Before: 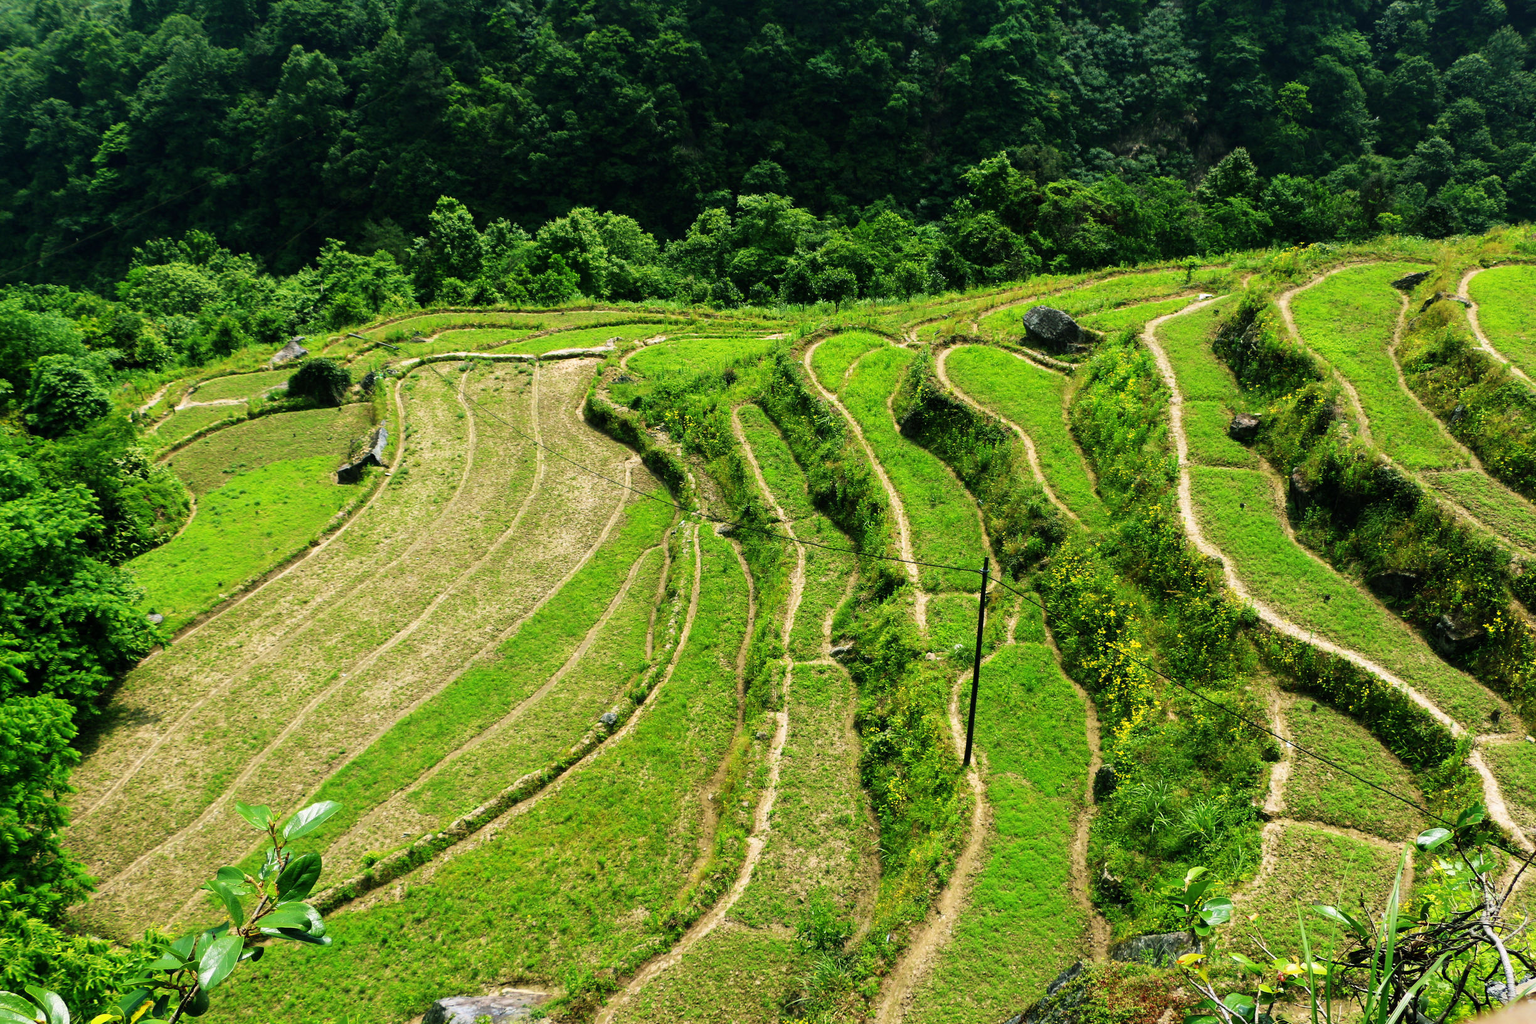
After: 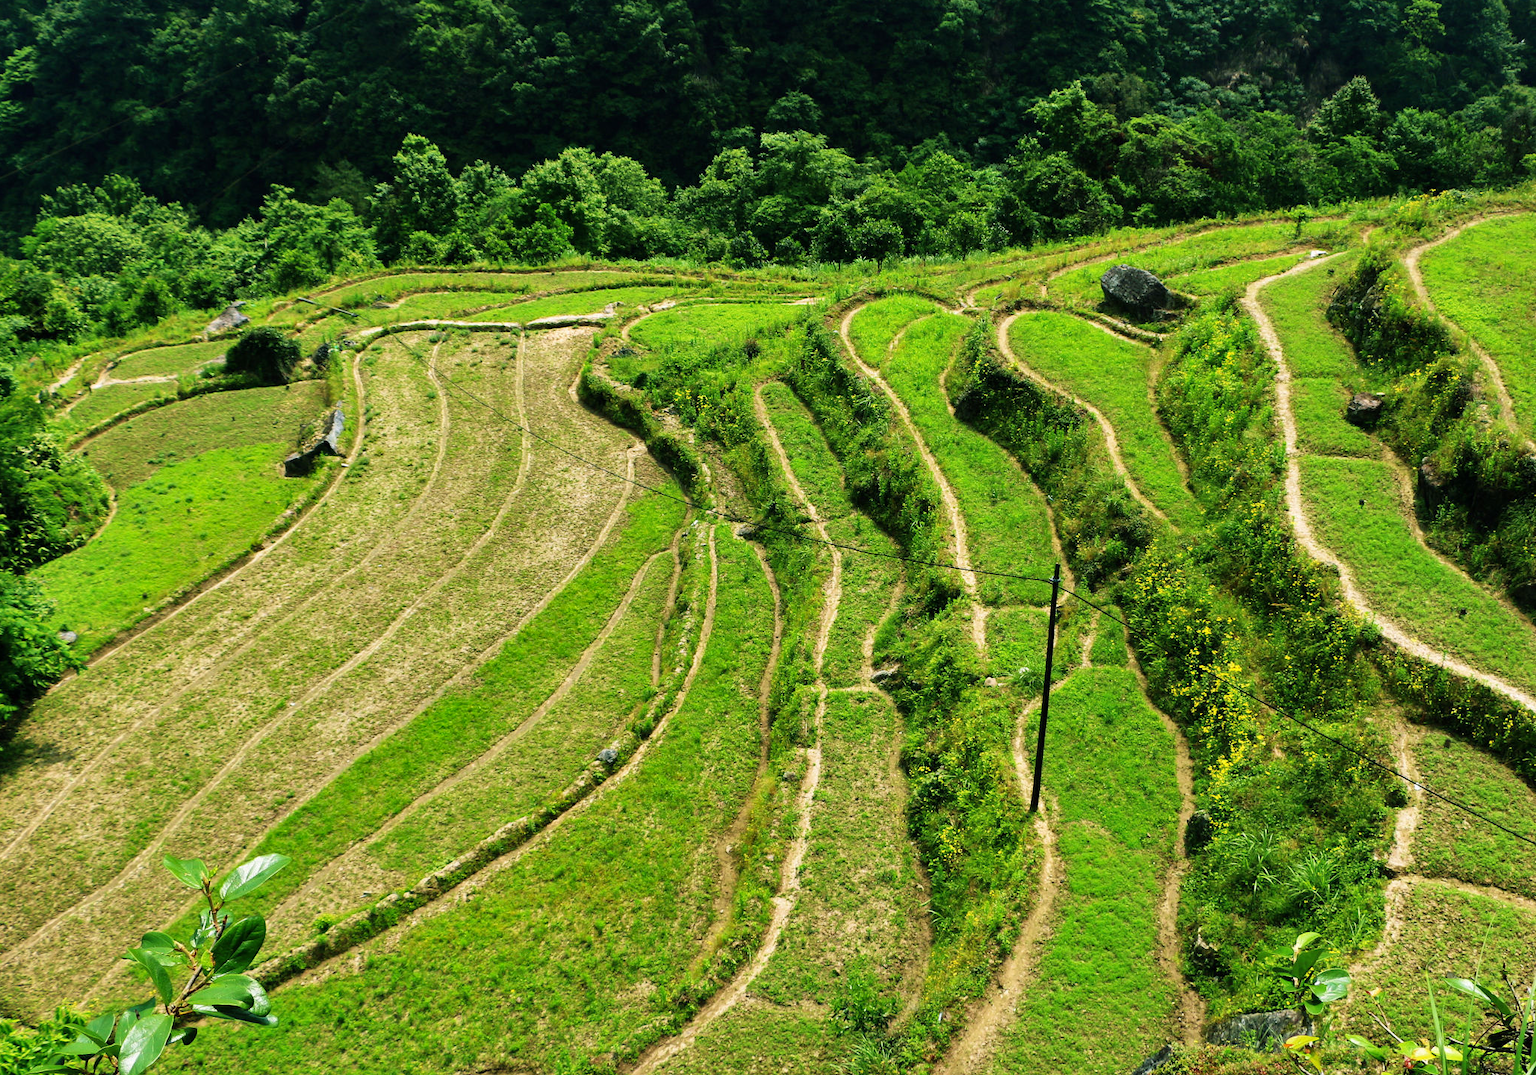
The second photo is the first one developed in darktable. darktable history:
crop: left 6.446%, top 8.188%, right 9.538%, bottom 3.548%
shadows and highlights: shadows 25, highlights -48, soften with gaussian
velvia: strength 15%
